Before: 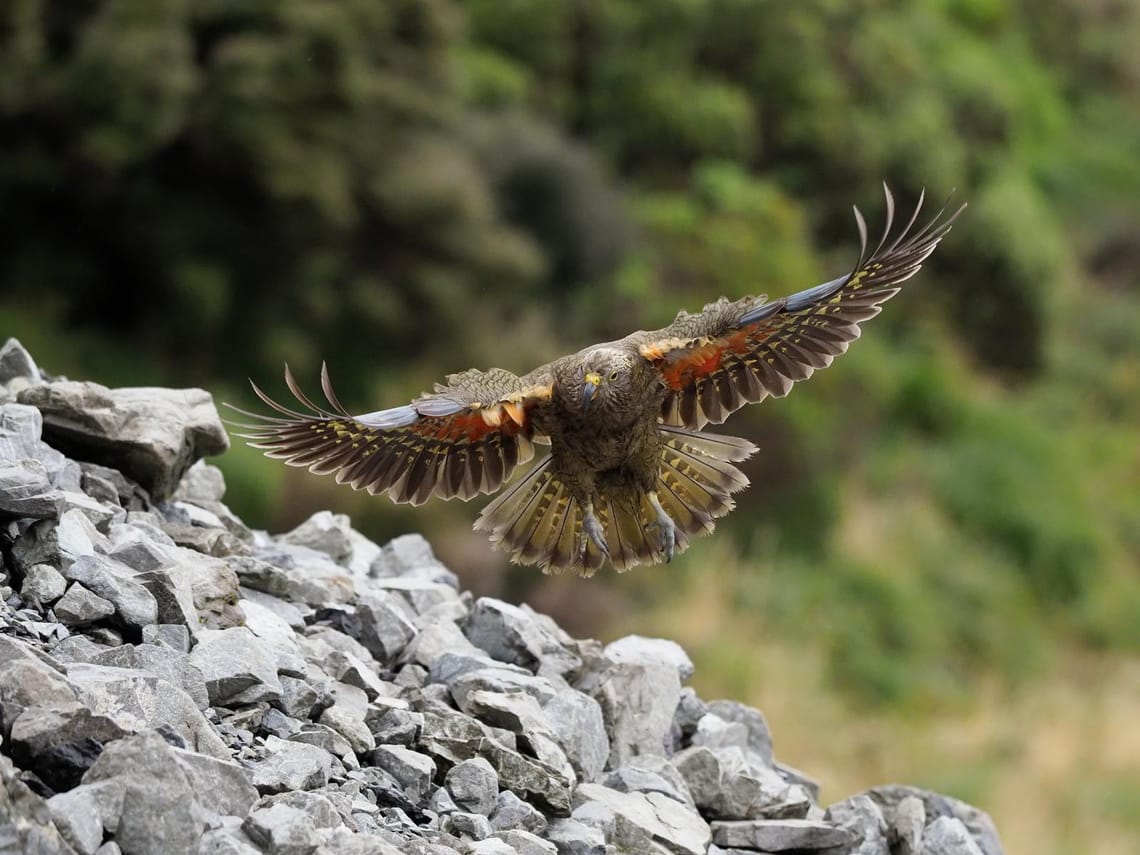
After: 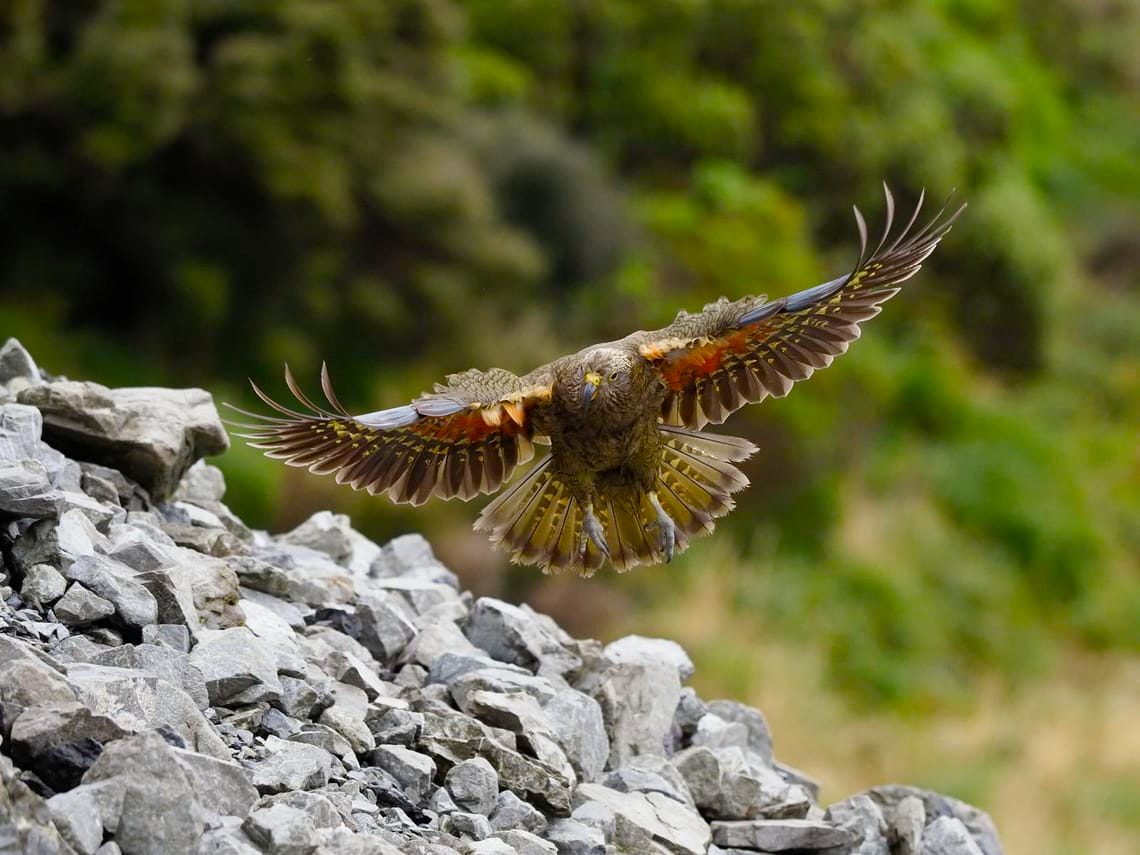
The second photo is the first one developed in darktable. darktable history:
color balance rgb: perceptual saturation grading › global saturation 20%, perceptual saturation grading › highlights -25.351%, perceptual saturation grading › shadows 49.786%, global vibrance 20%
